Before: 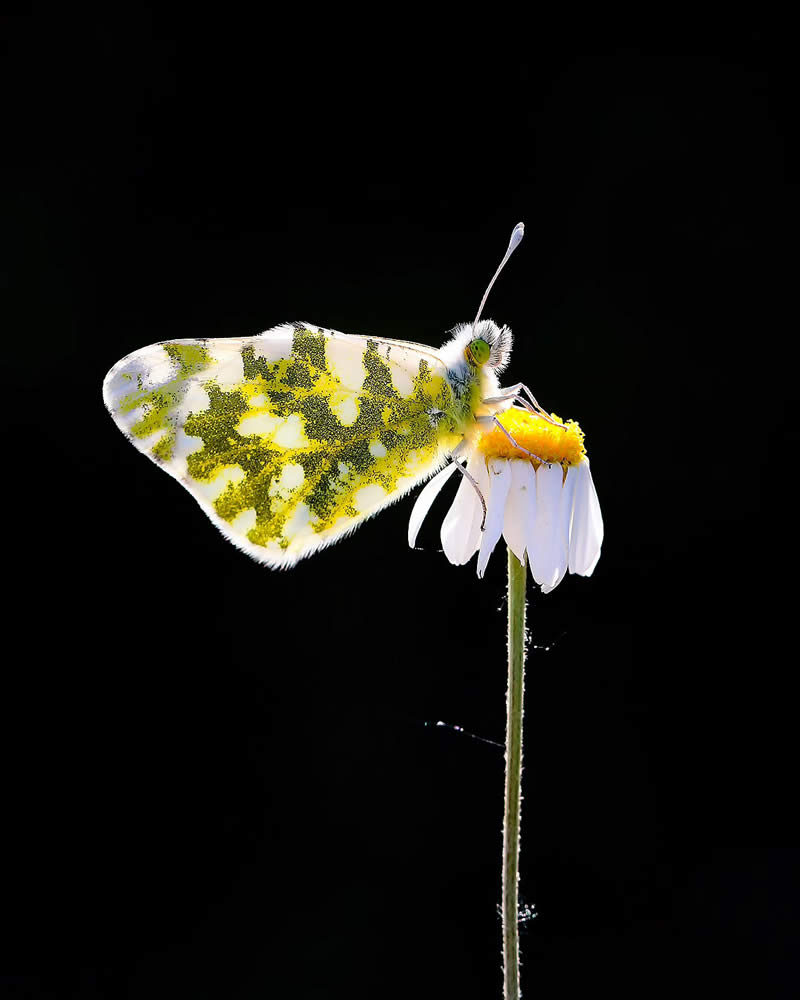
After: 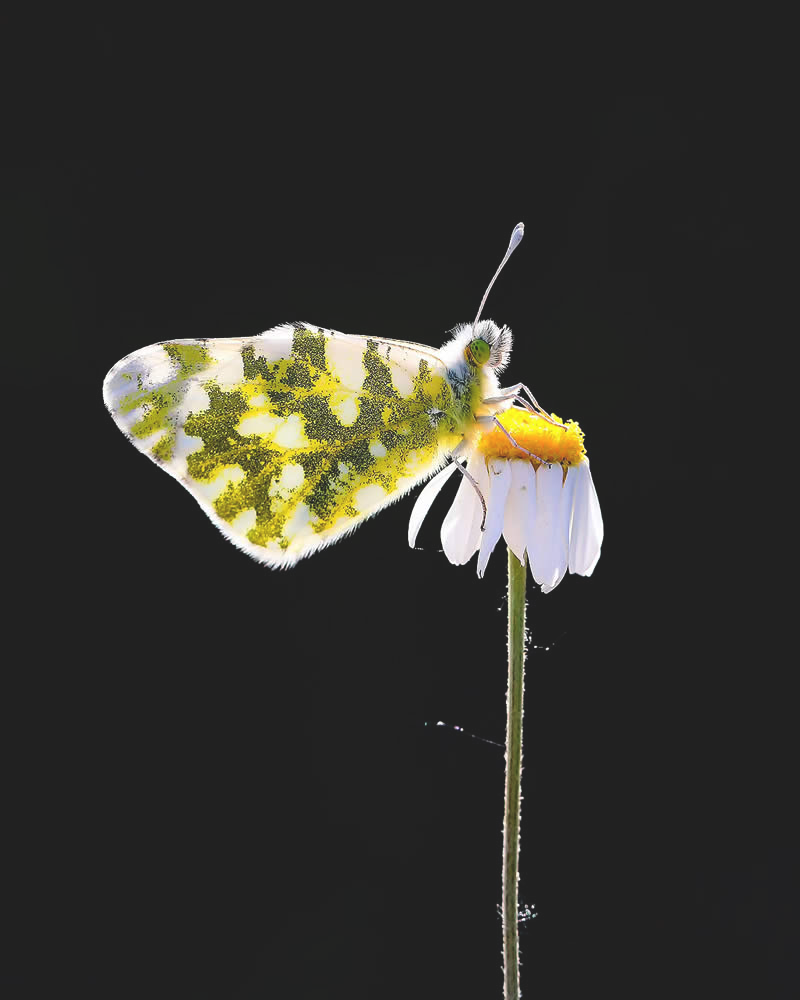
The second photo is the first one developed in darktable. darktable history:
exposure: black level correction -0.015, compensate highlight preservation false
